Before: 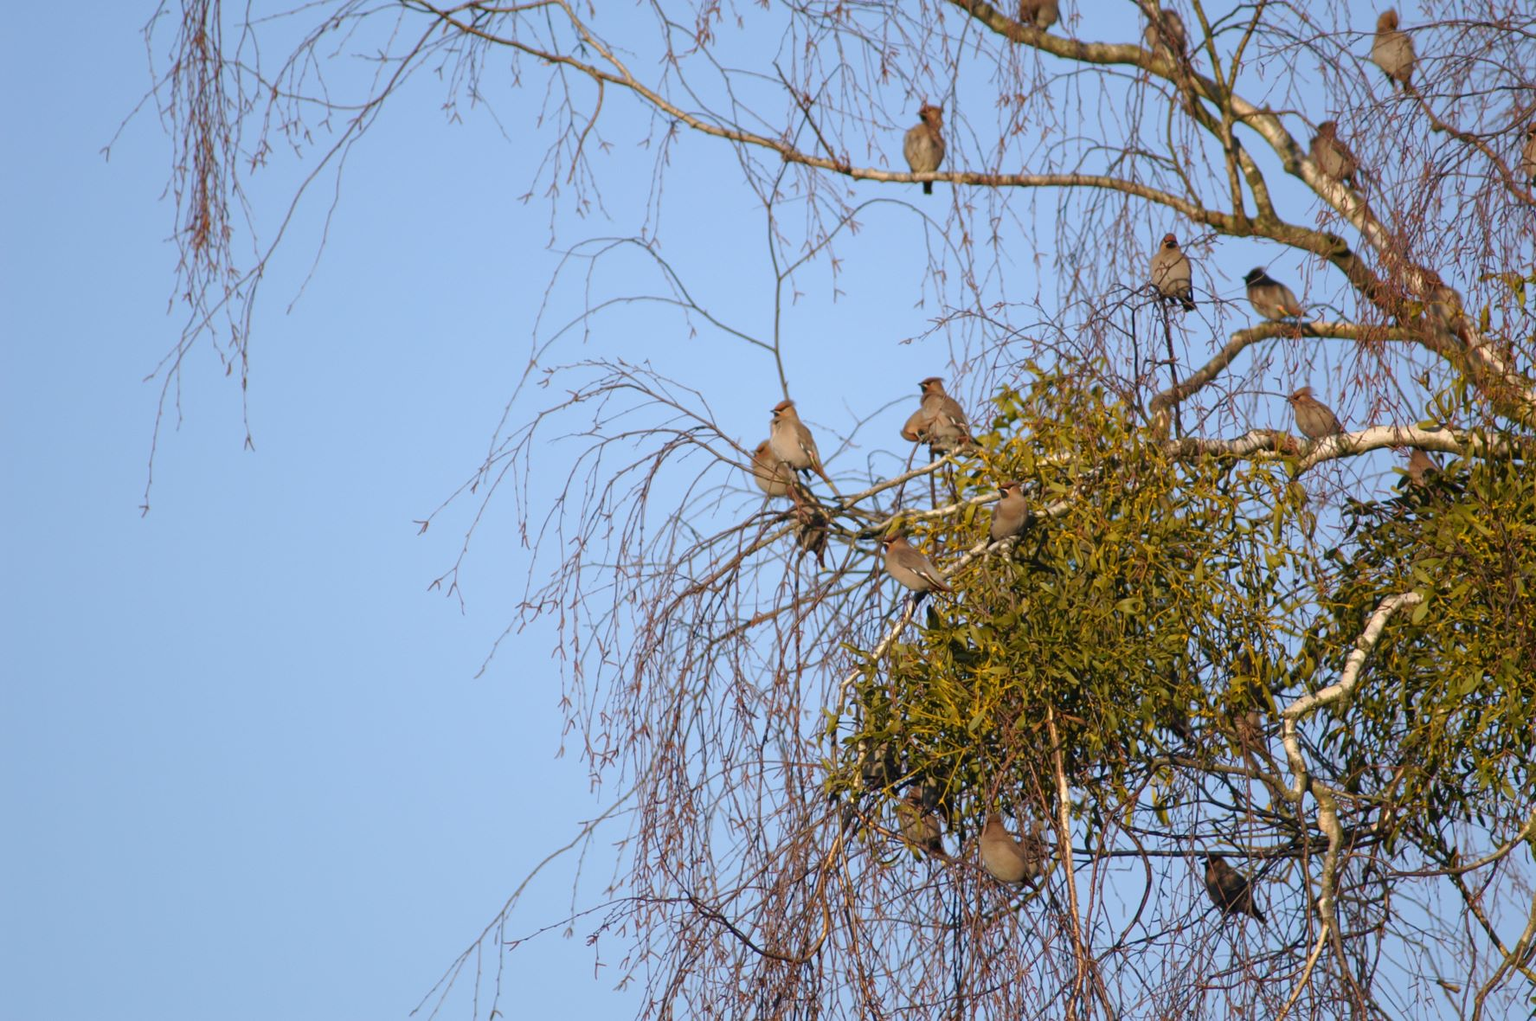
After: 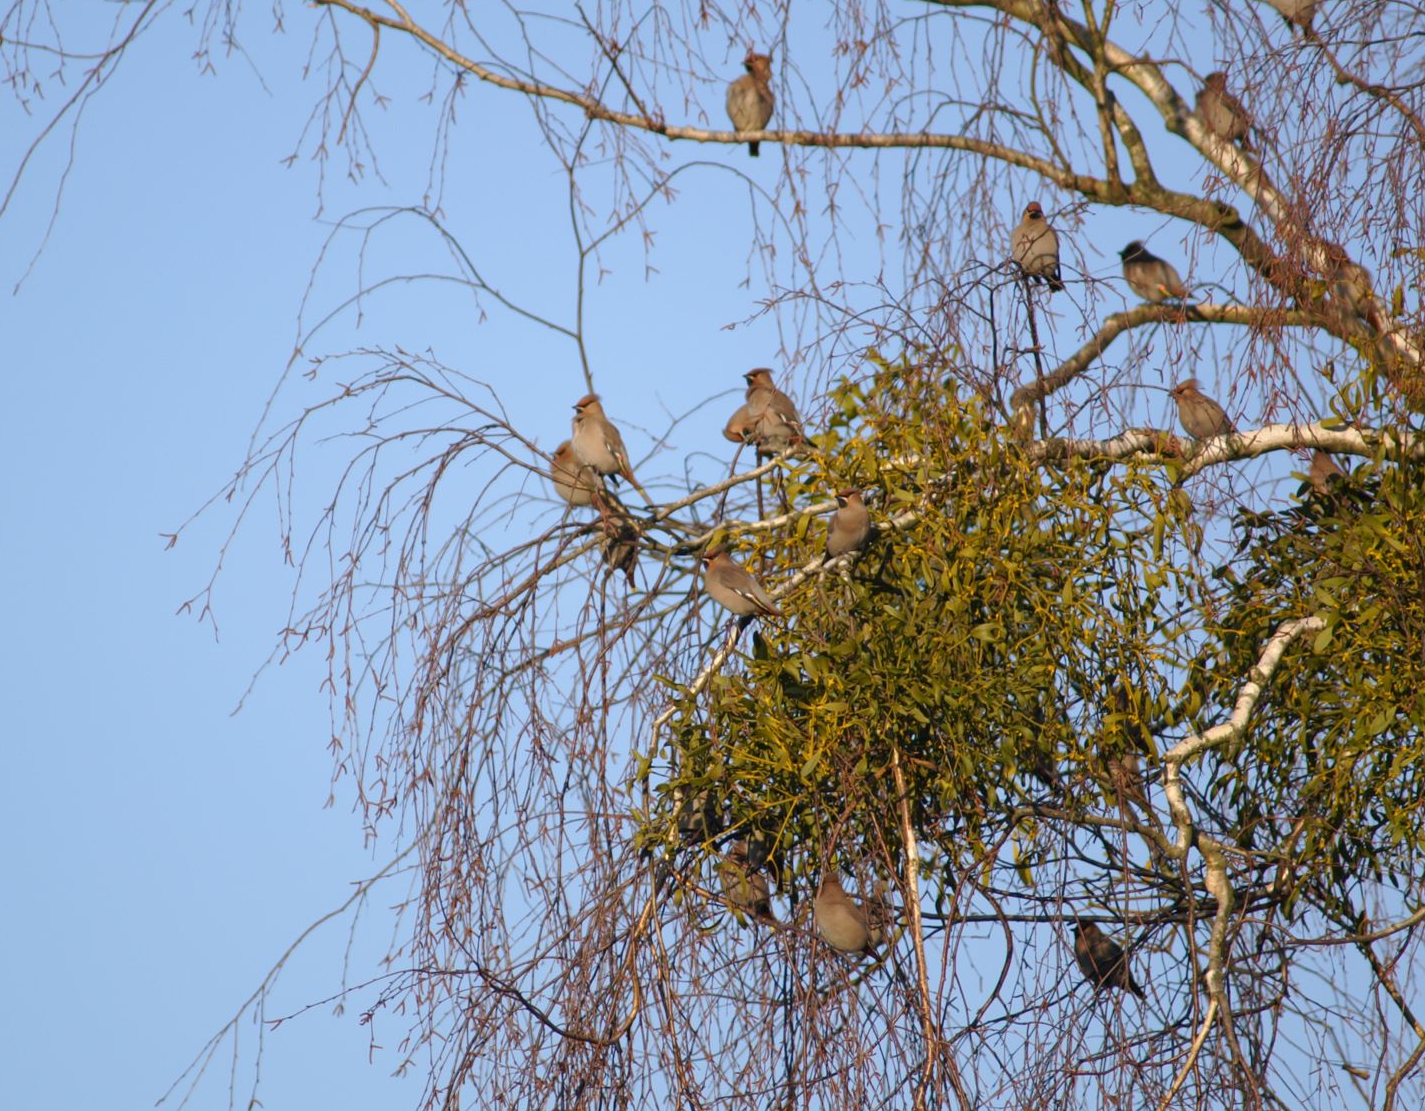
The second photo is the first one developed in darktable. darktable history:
crop and rotate: left 17.959%, top 5.771%, right 1.742%
white balance: red 1, blue 1
